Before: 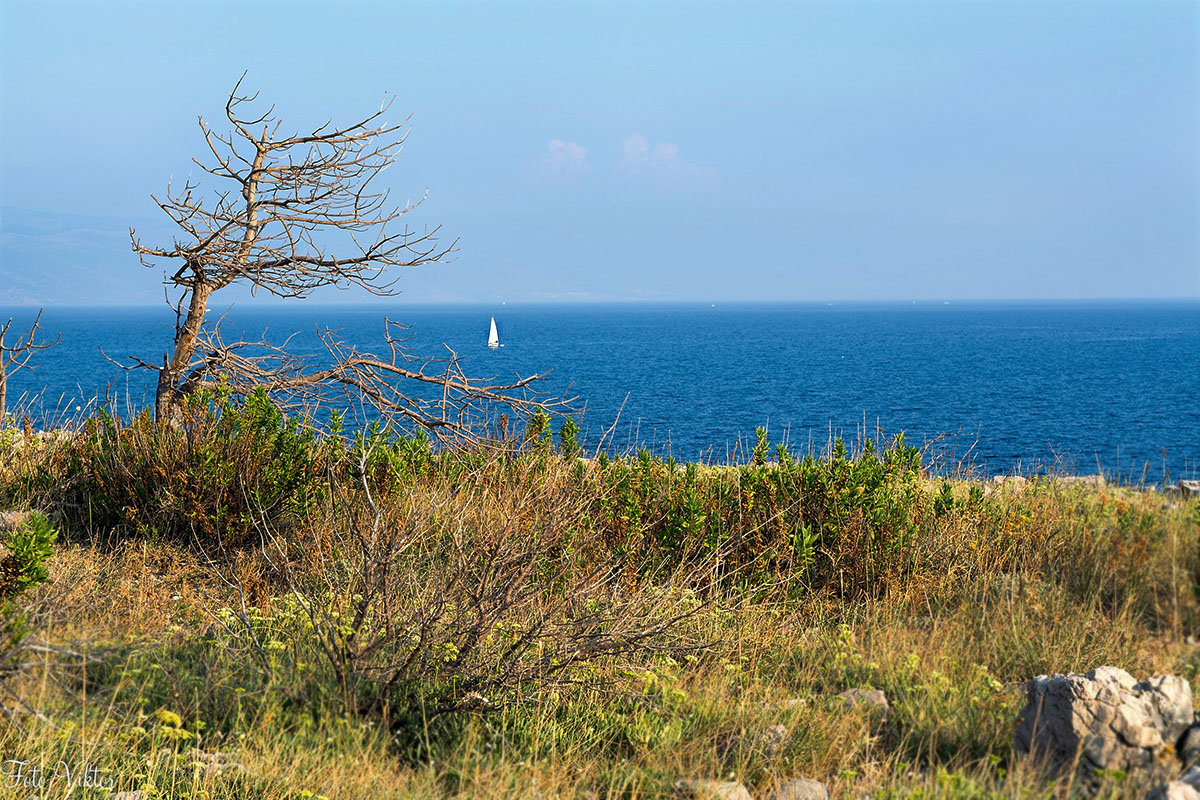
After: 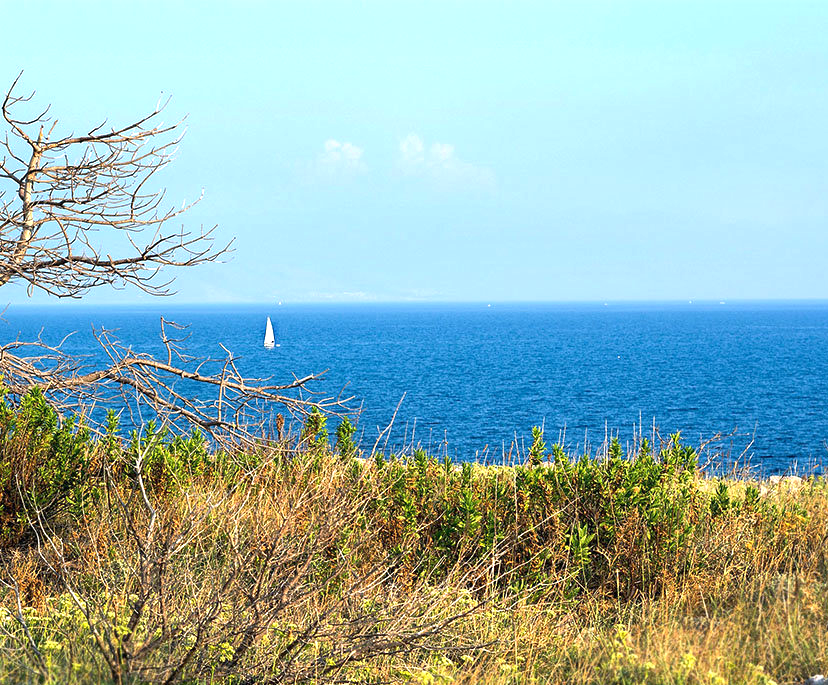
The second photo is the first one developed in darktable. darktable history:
crop: left 18.744%, right 12.192%, bottom 14.294%
local contrast: mode bilateral grid, contrast 11, coarseness 25, detail 115%, midtone range 0.2
exposure: exposure 0.734 EV, compensate exposure bias true, compensate highlight preservation false
